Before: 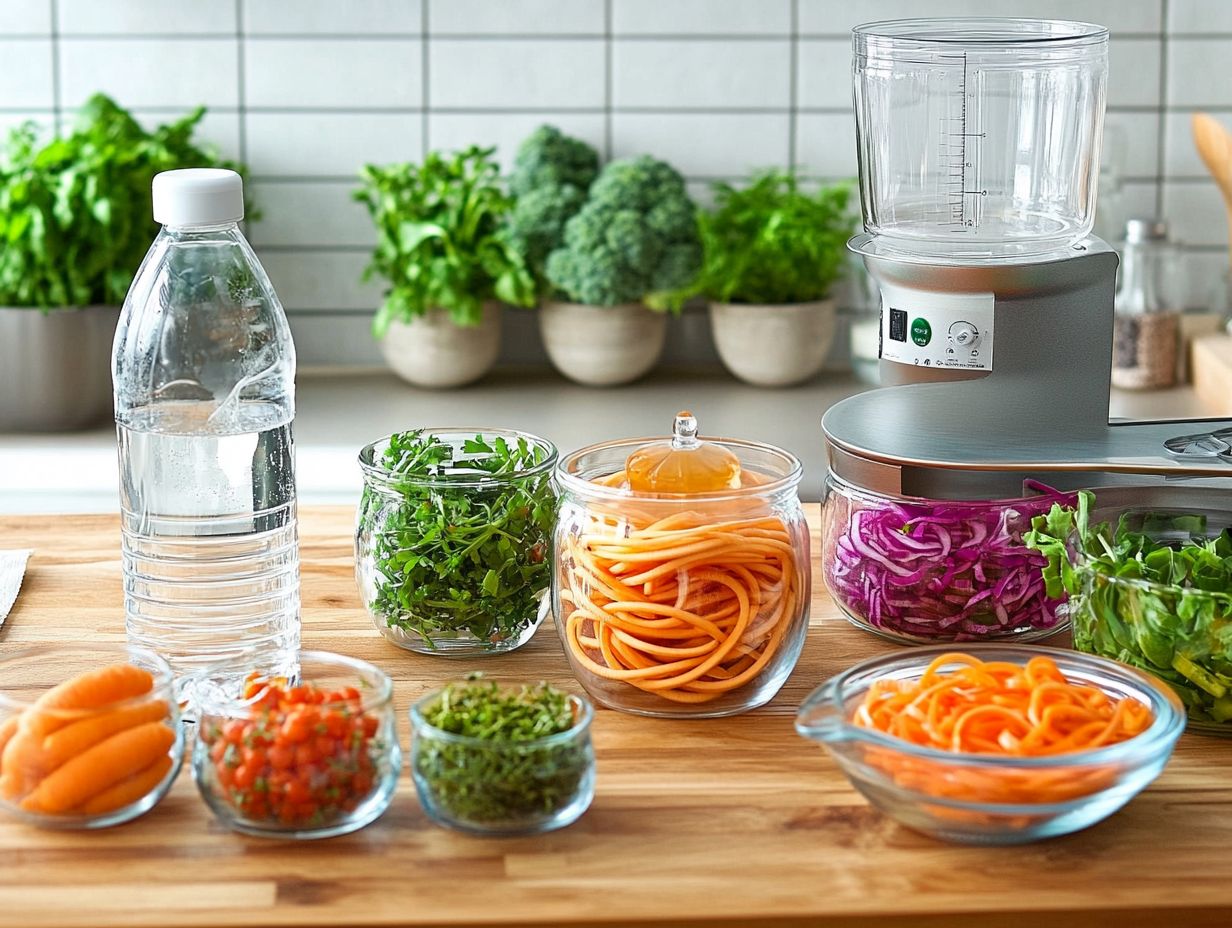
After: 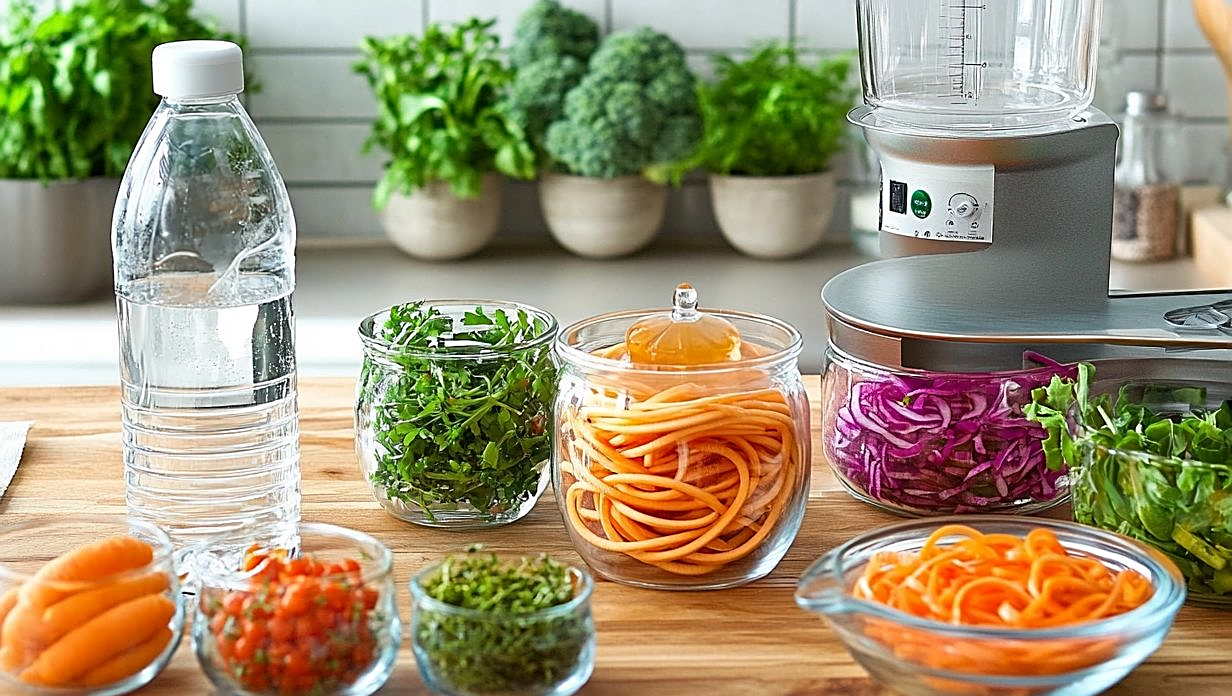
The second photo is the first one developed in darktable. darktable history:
crop: top 13.801%, bottom 11.132%
sharpen: on, module defaults
